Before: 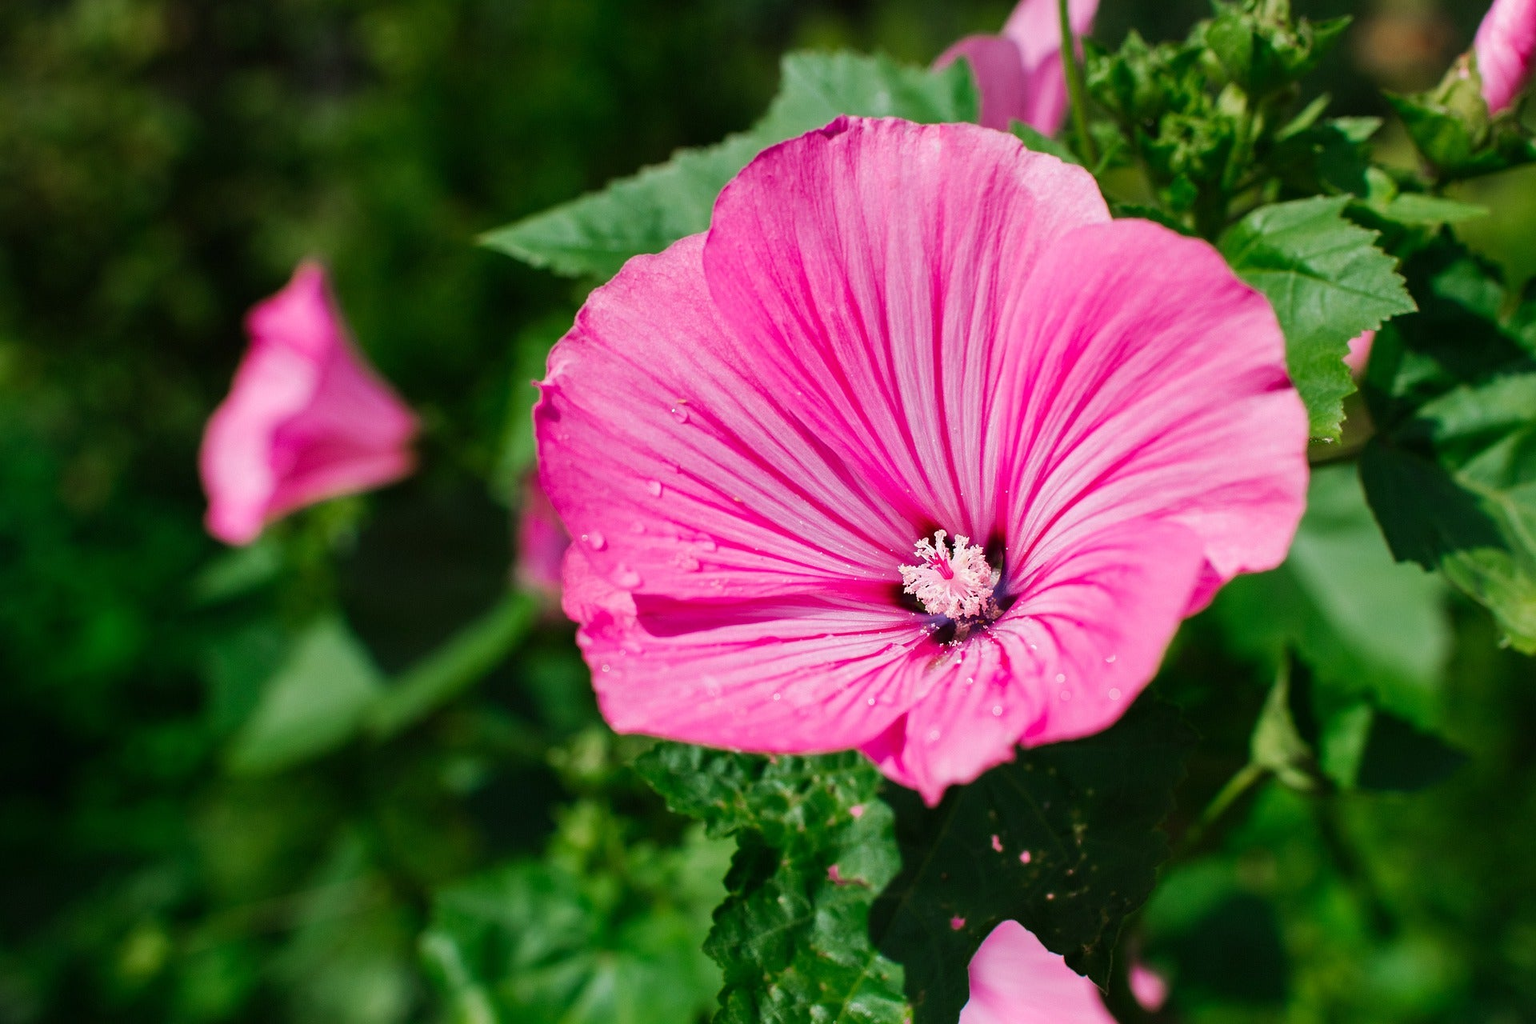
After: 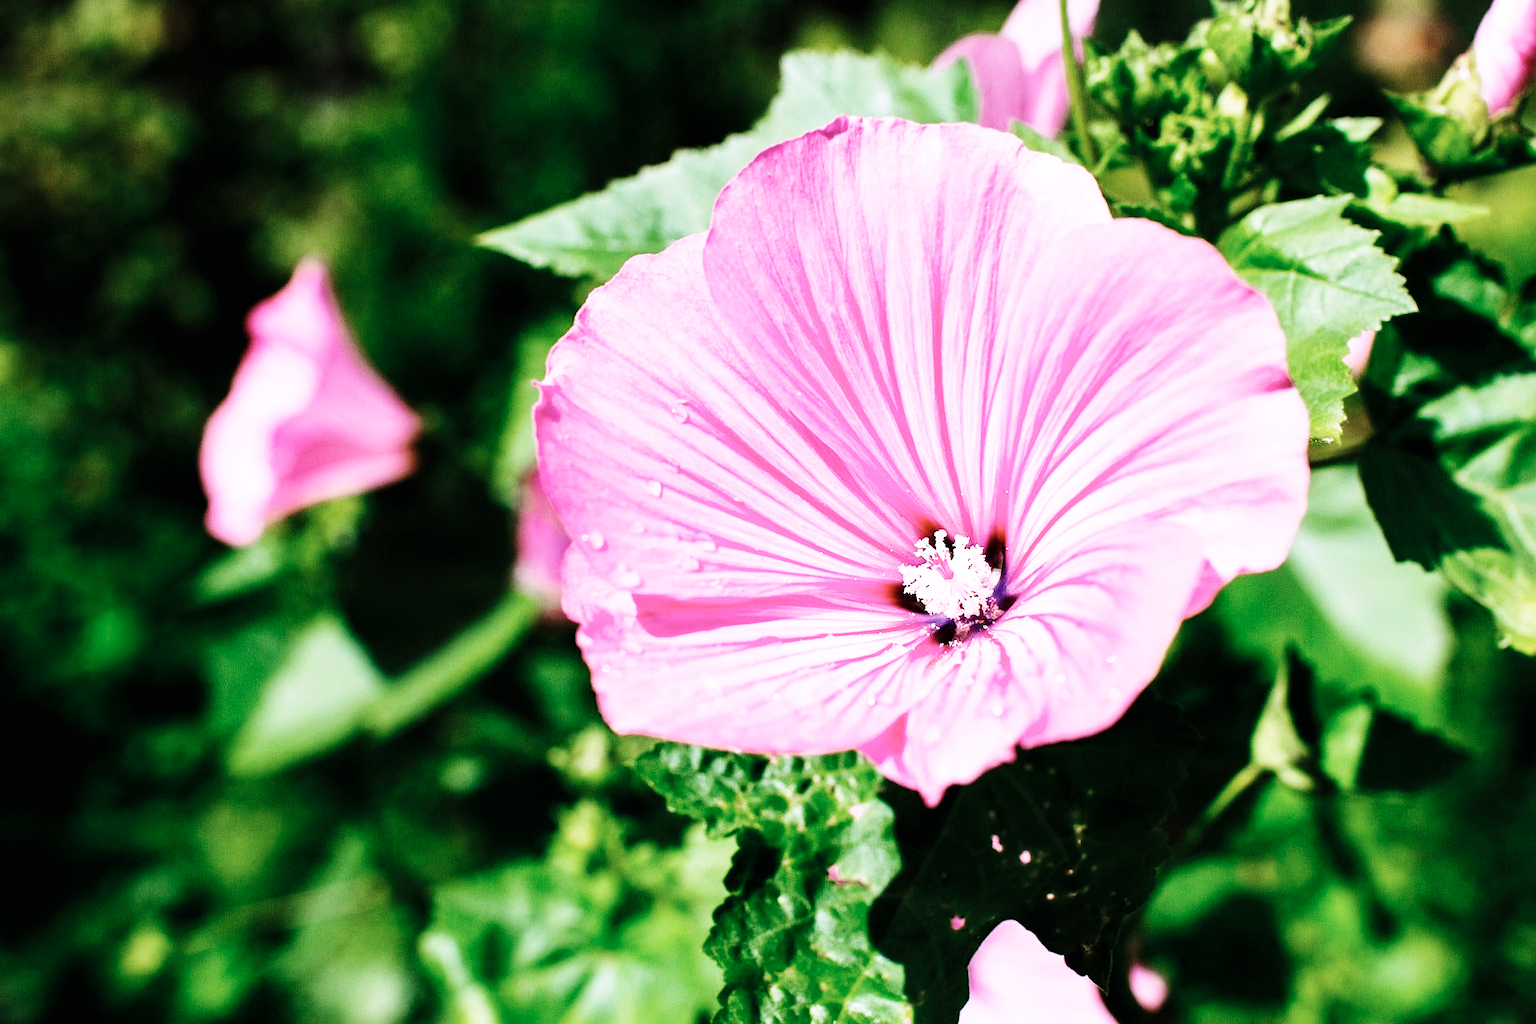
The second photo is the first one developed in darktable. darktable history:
fill light: on, module defaults
exposure: black level correction 0.005, exposure 0.417 EV, compensate highlight preservation false
base curve: curves: ch0 [(0, 0) (0, 0) (0.002, 0.001) (0.008, 0.003) (0.019, 0.011) (0.037, 0.037) (0.064, 0.11) (0.102, 0.232) (0.152, 0.379) (0.216, 0.524) (0.296, 0.665) (0.394, 0.789) (0.512, 0.881) (0.651, 0.945) (0.813, 0.986) (1, 1)], preserve colors none
contrast brightness saturation: contrast 0.1, saturation -0.36
white balance: red 1.042, blue 1.17
